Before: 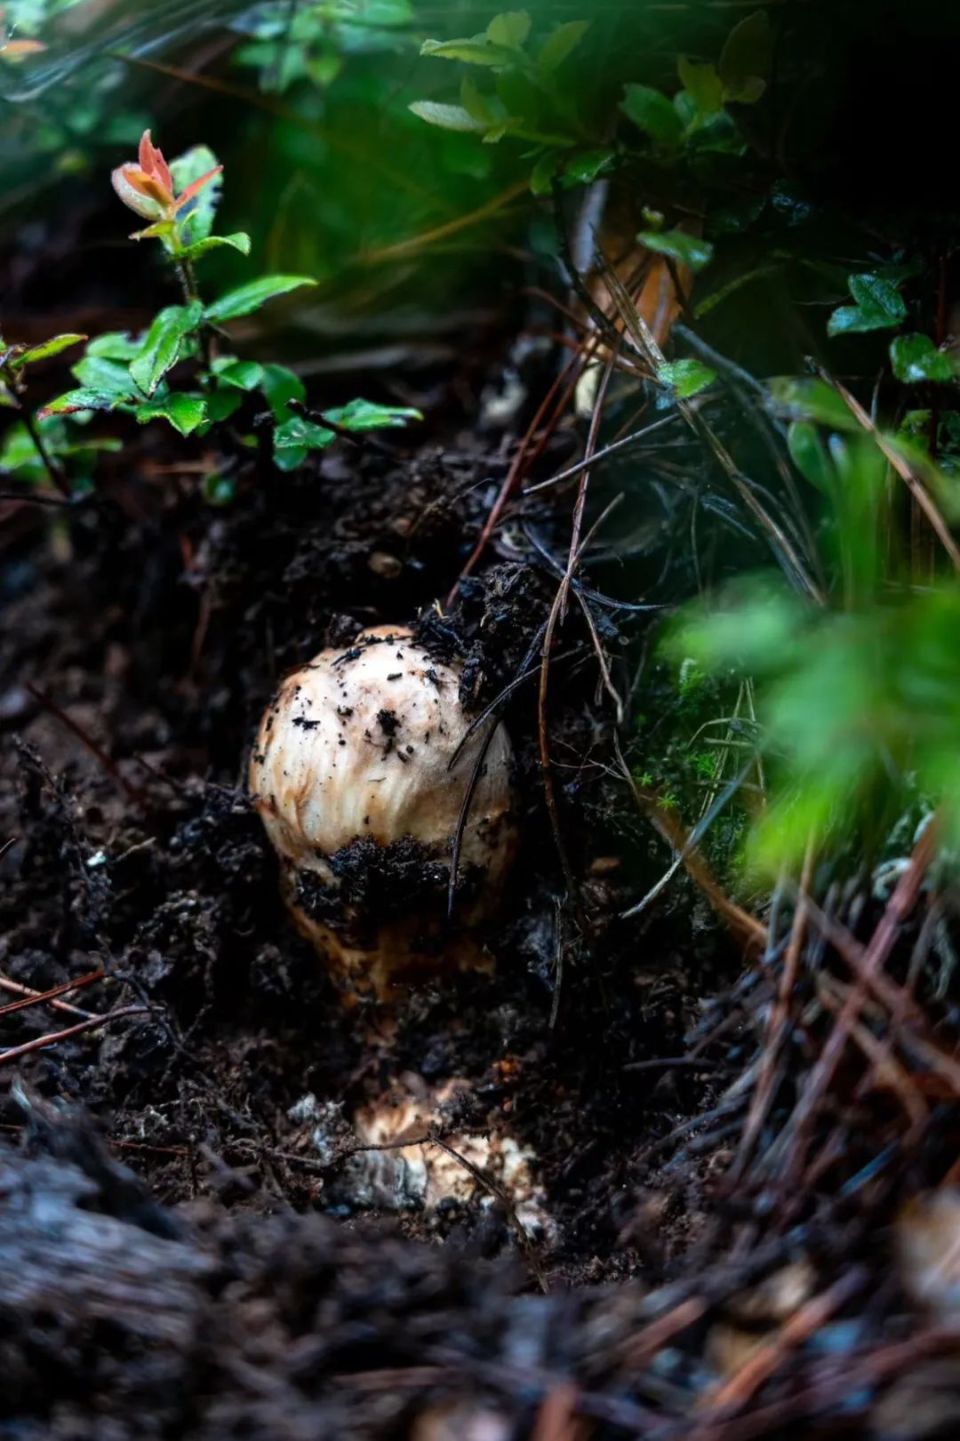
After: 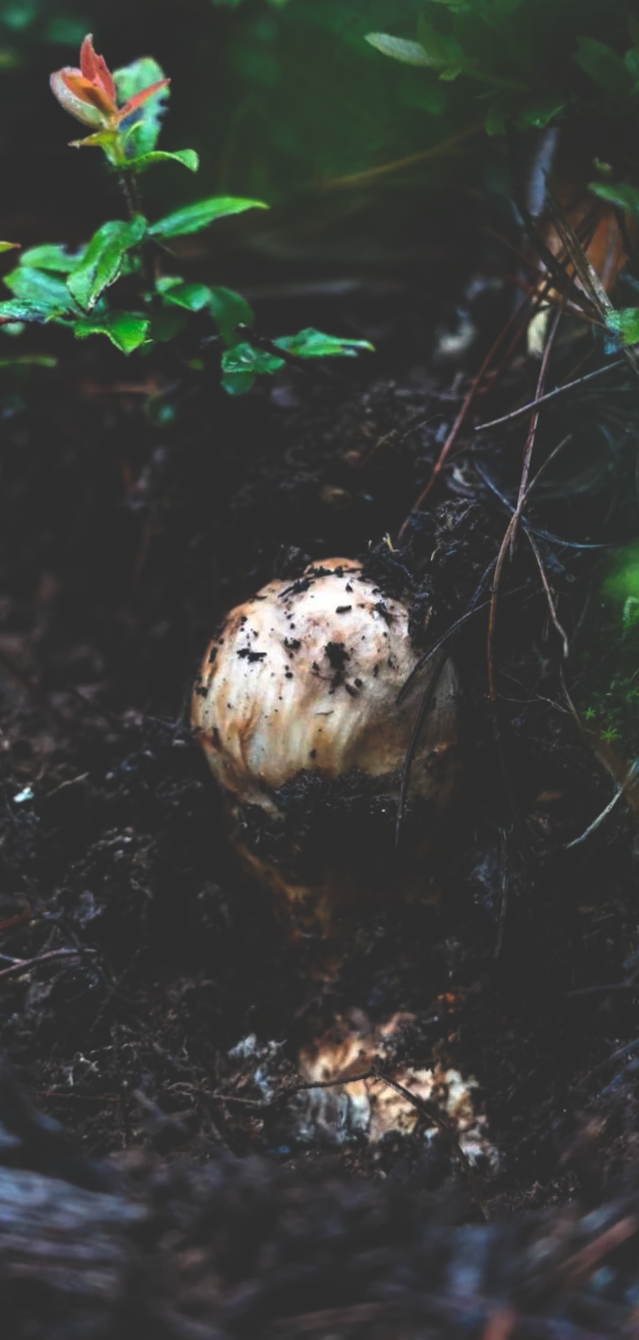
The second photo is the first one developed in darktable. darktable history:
rgb curve: curves: ch0 [(0, 0.186) (0.314, 0.284) (0.775, 0.708) (1, 1)], compensate middle gray true, preserve colors none
crop and rotate: left 8.786%, right 24.548%
rotate and perspective: rotation 0.679°, lens shift (horizontal) 0.136, crop left 0.009, crop right 0.991, crop top 0.078, crop bottom 0.95
